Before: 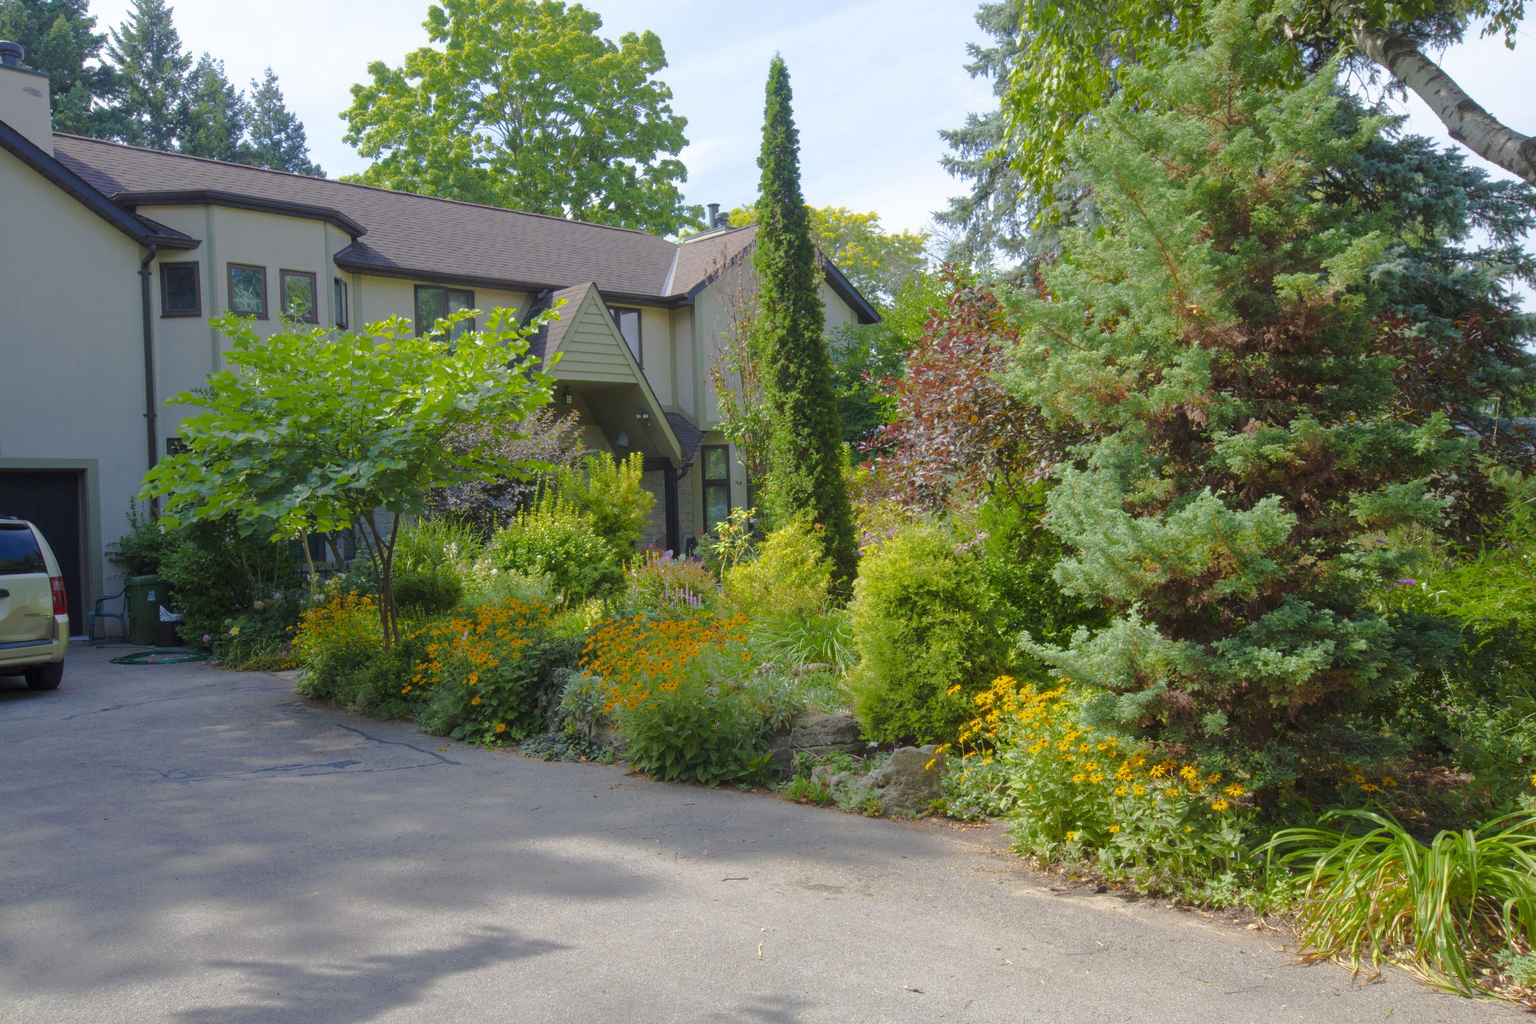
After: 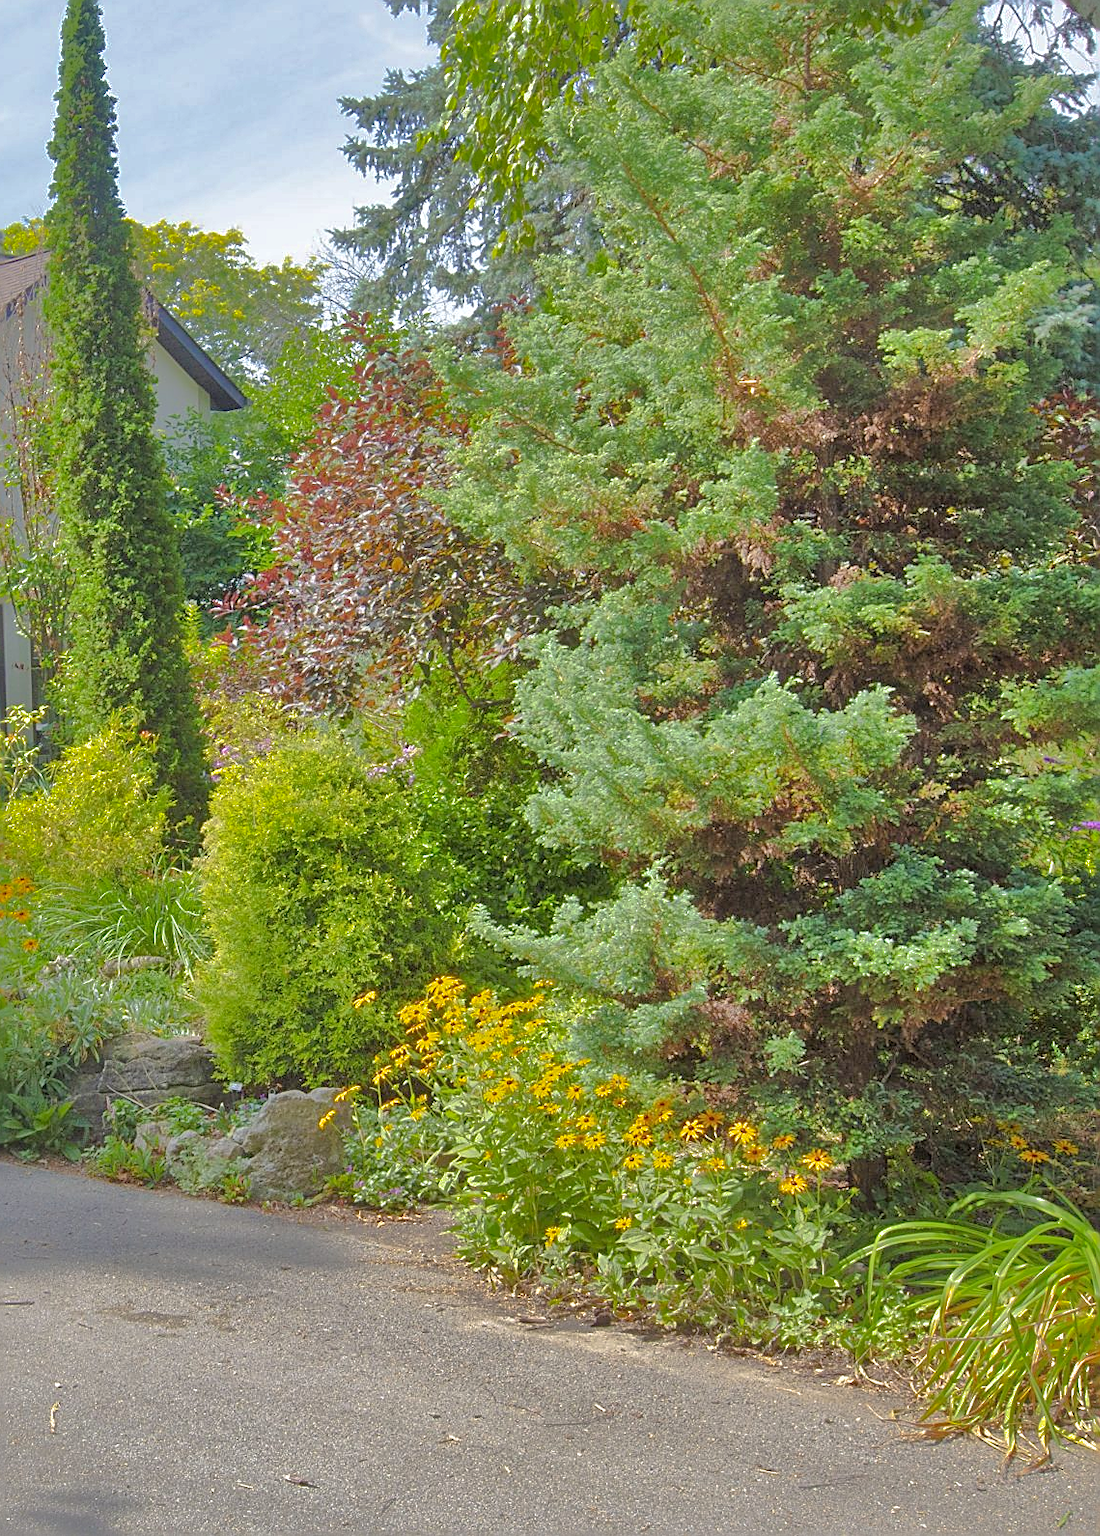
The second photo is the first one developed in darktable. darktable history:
sharpen: amount 1.004
crop: left 47.381%, top 6.758%, right 8.083%
tone equalizer: -7 EV 0.156 EV, -6 EV 0.638 EV, -5 EV 1.16 EV, -4 EV 1.32 EV, -3 EV 1.15 EV, -2 EV 0.6 EV, -1 EV 0.155 EV
shadows and highlights: shadows 25.86, highlights -69.93
